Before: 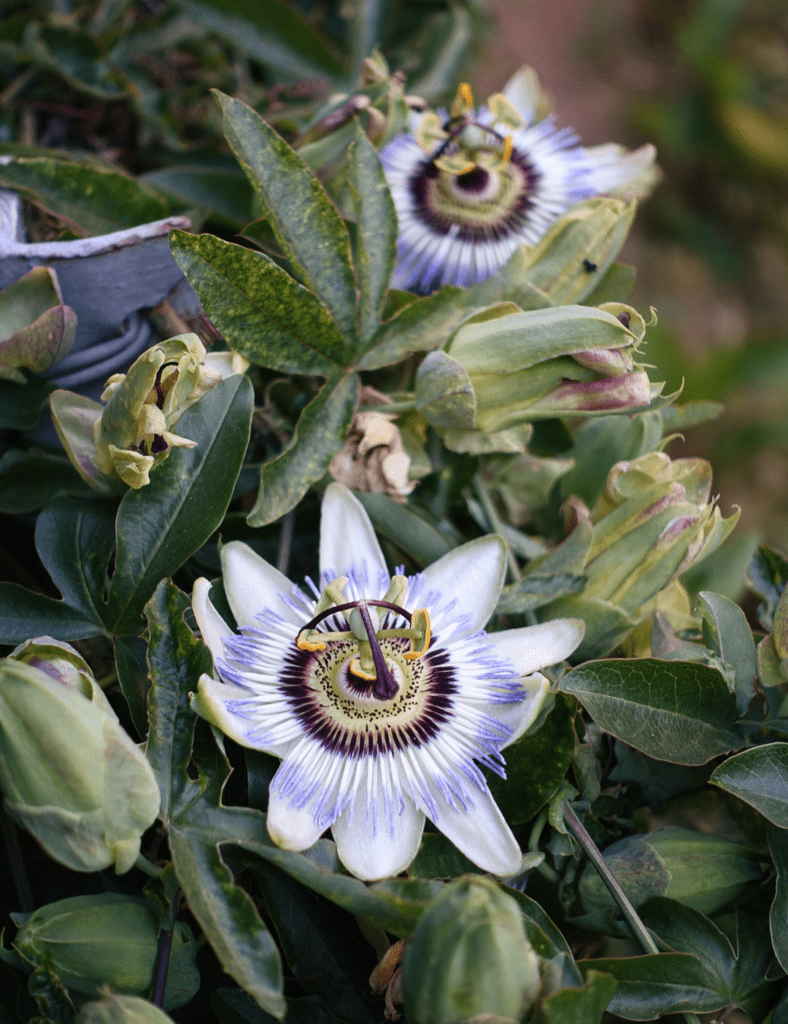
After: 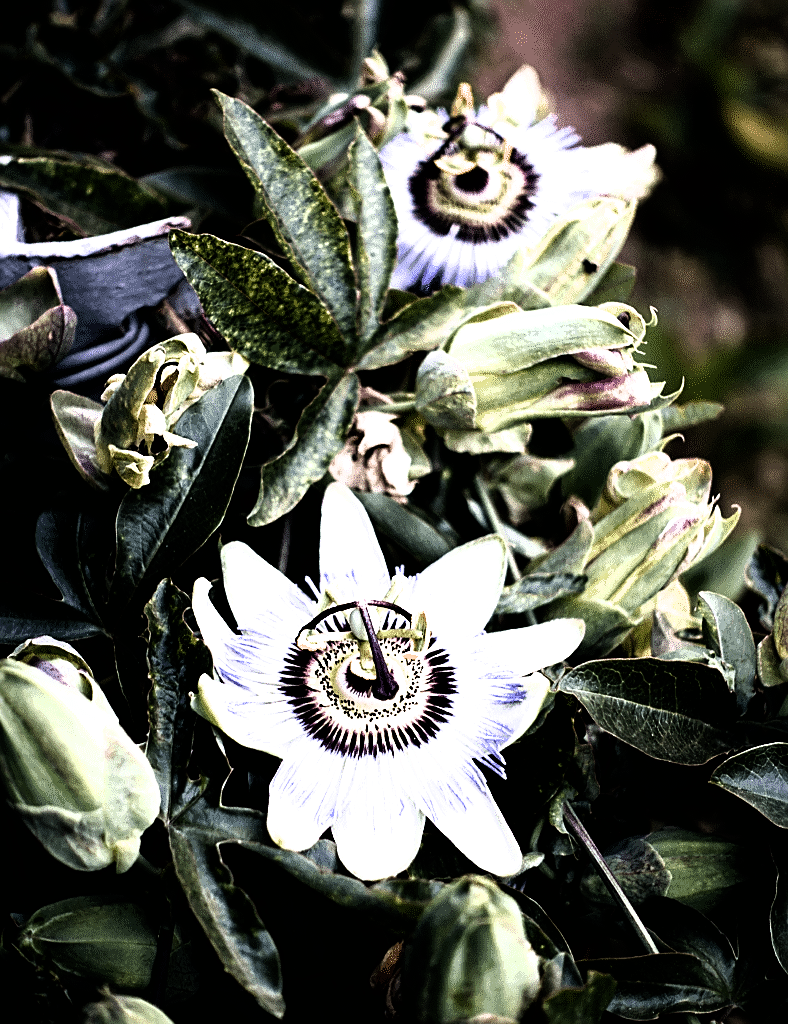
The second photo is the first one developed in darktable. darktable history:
filmic rgb: black relative exposure -8.27 EV, white relative exposure 2.21 EV, hardness 7.14, latitude 86.69%, contrast 1.695, highlights saturation mix -3.48%, shadows ↔ highlights balance -2.85%
sharpen: on, module defaults
tone equalizer: -8 EV -1.12 EV, -7 EV -0.975 EV, -6 EV -0.863 EV, -5 EV -0.579 EV, -3 EV 0.603 EV, -2 EV 0.894 EV, -1 EV 0.992 EV, +0 EV 1.08 EV, edges refinement/feathering 500, mask exposure compensation -1.57 EV, preserve details no
